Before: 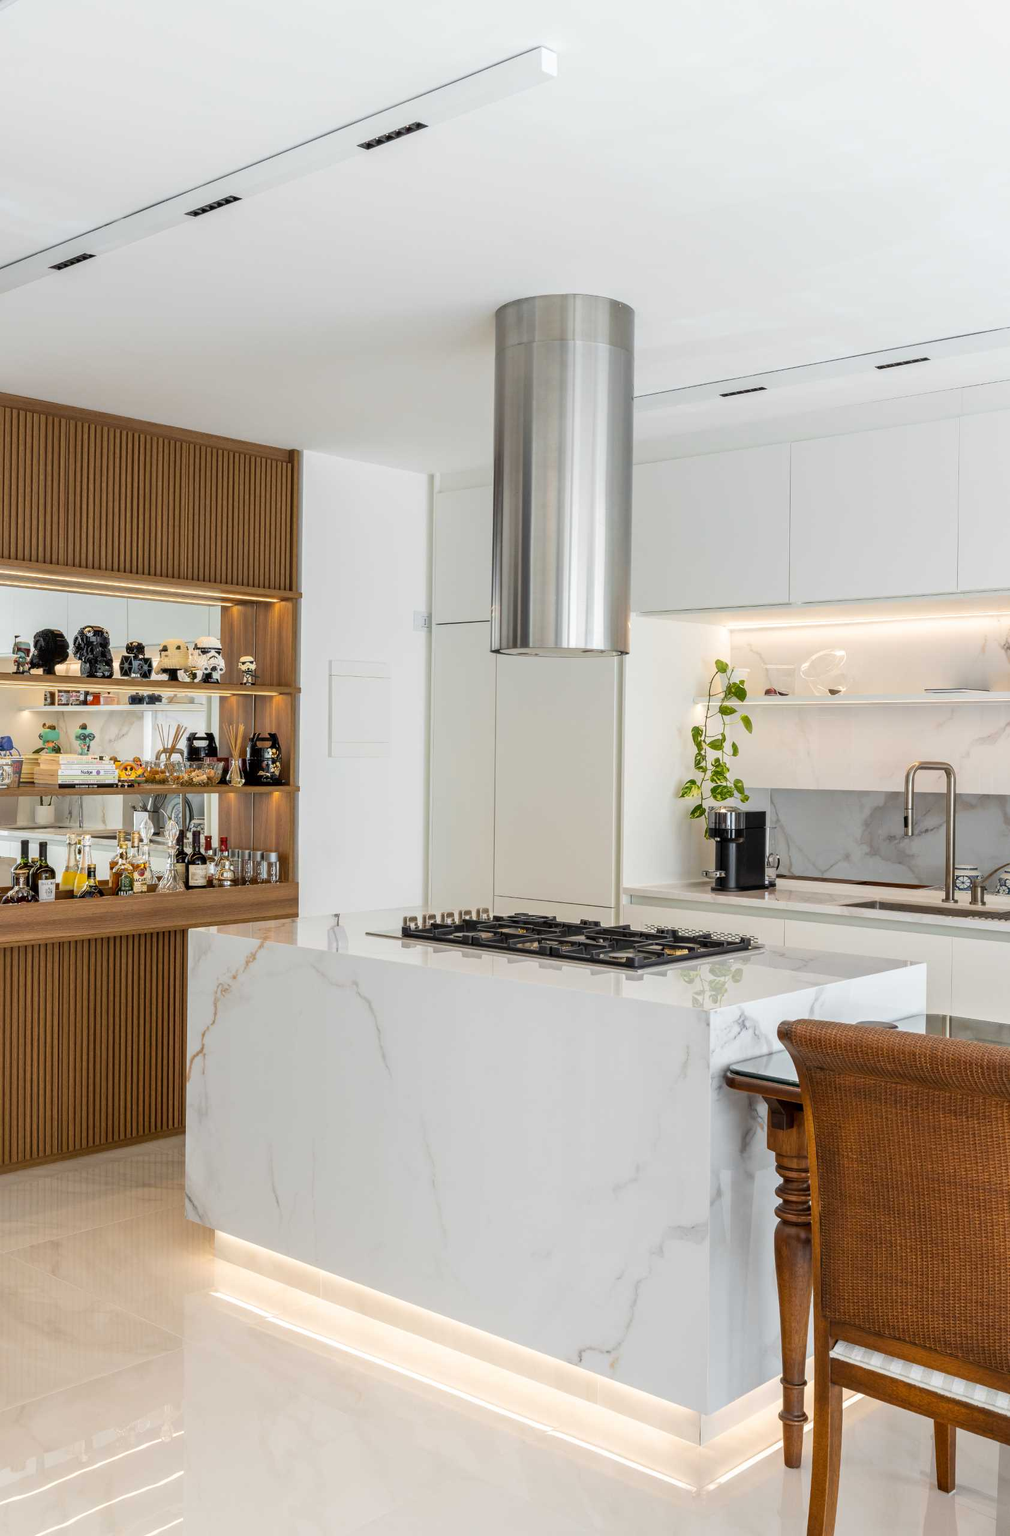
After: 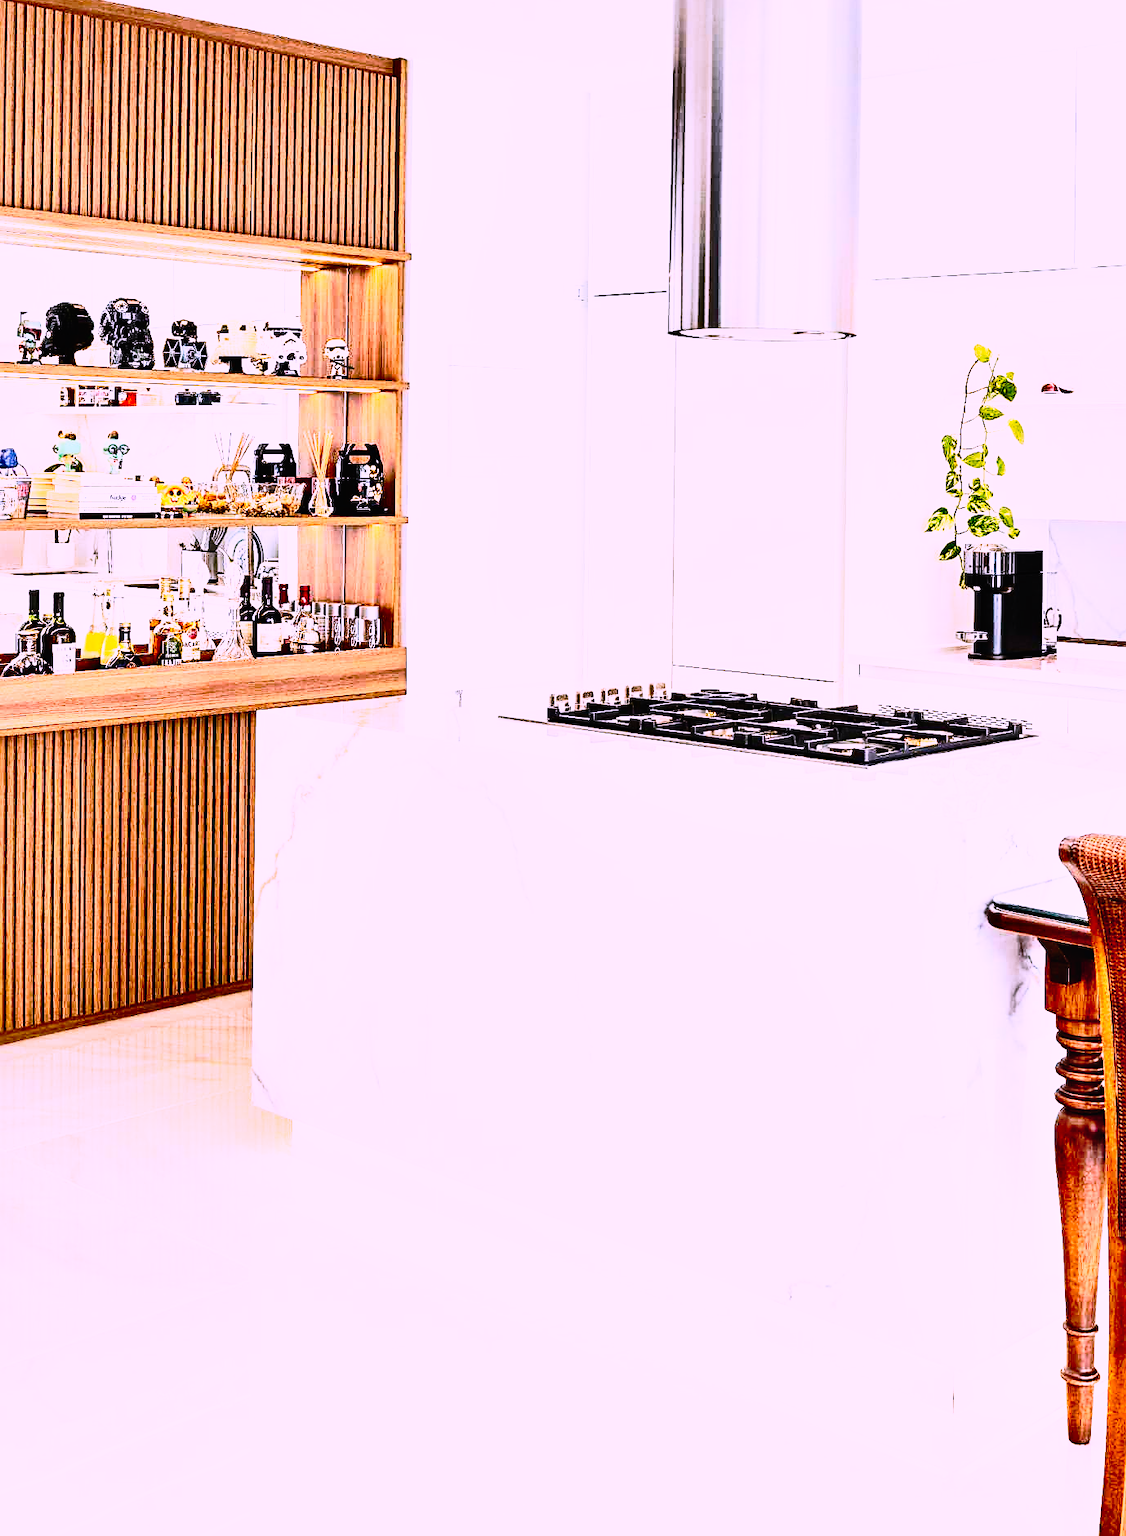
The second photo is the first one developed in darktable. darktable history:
contrast brightness saturation: contrast 0.414, brightness 0.103, saturation 0.209
sharpen: on, module defaults
color correction: highlights a* 15.32, highlights b* -20.61
crop: top 26.514%, right 18.02%
shadows and highlights: shadows 24.92, highlights -48.18, soften with gaussian
tone curve: curves: ch0 [(0.003, 0.015) (0.104, 0.07) (0.236, 0.218) (0.401, 0.443) (0.495, 0.55) (0.65, 0.68) (0.832, 0.858) (1, 0.977)]; ch1 [(0, 0) (0.161, 0.092) (0.35, 0.33) (0.379, 0.401) (0.45, 0.466) (0.489, 0.499) (0.55, 0.56) (0.621, 0.615) (0.718, 0.734) (1, 1)]; ch2 [(0, 0) (0.369, 0.427) (0.44, 0.434) (0.502, 0.501) (0.557, 0.55) (0.586, 0.59) (1, 1)], preserve colors none
base curve: curves: ch0 [(0, 0) (0.007, 0.004) (0.027, 0.03) (0.046, 0.07) (0.207, 0.54) (0.442, 0.872) (0.673, 0.972) (1, 1)], preserve colors none
